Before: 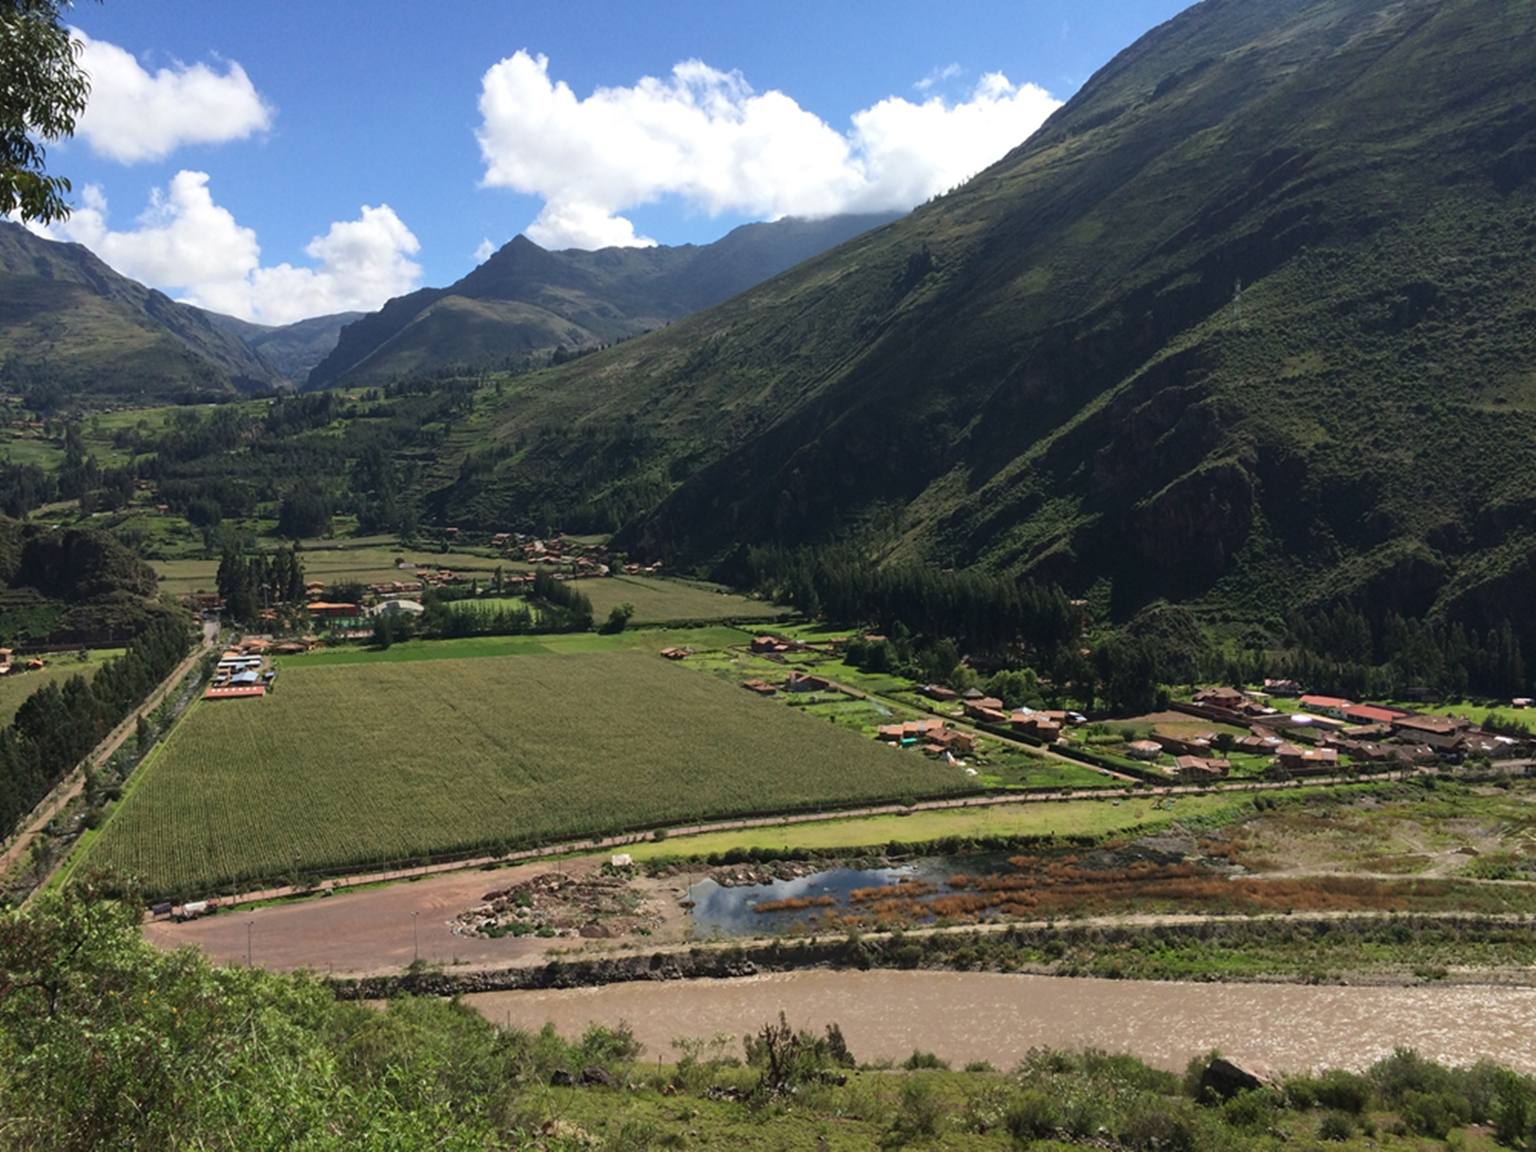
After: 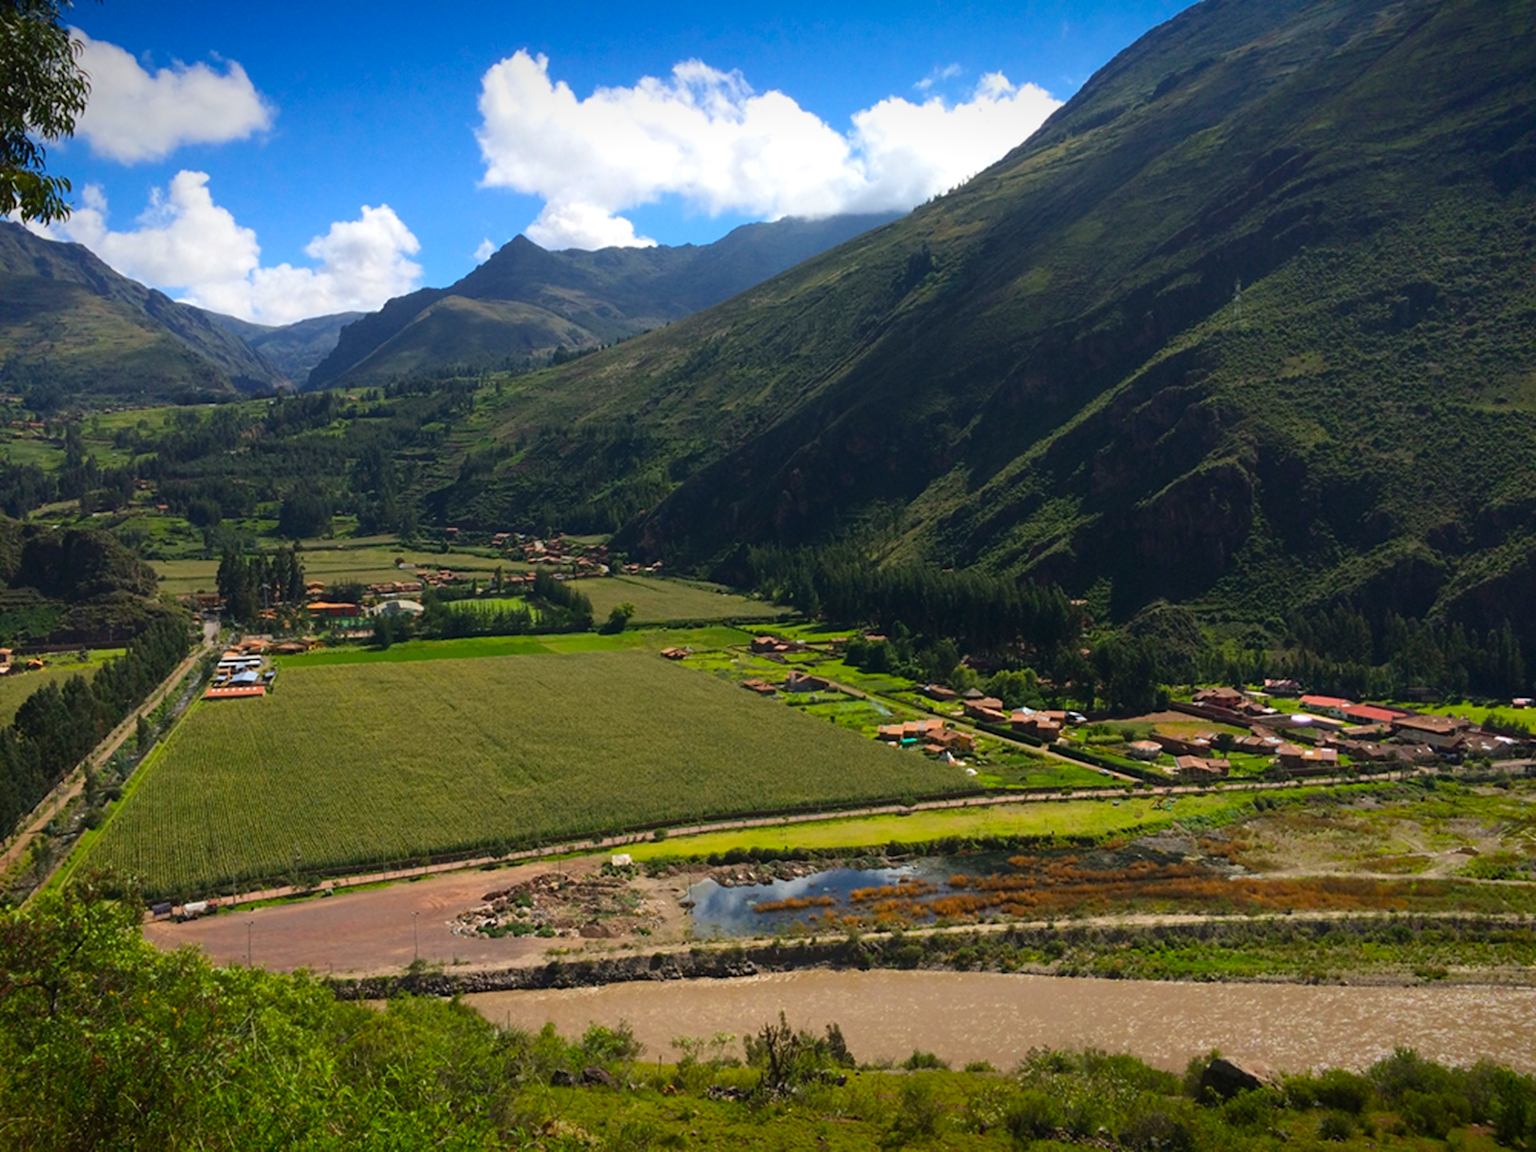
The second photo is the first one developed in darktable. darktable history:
color balance rgb: linear chroma grading › global chroma 15%, perceptual saturation grading › global saturation 30%
vignetting: fall-off start 98.29%, fall-off radius 100%, brightness -1, saturation 0.5, width/height ratio 1.428
